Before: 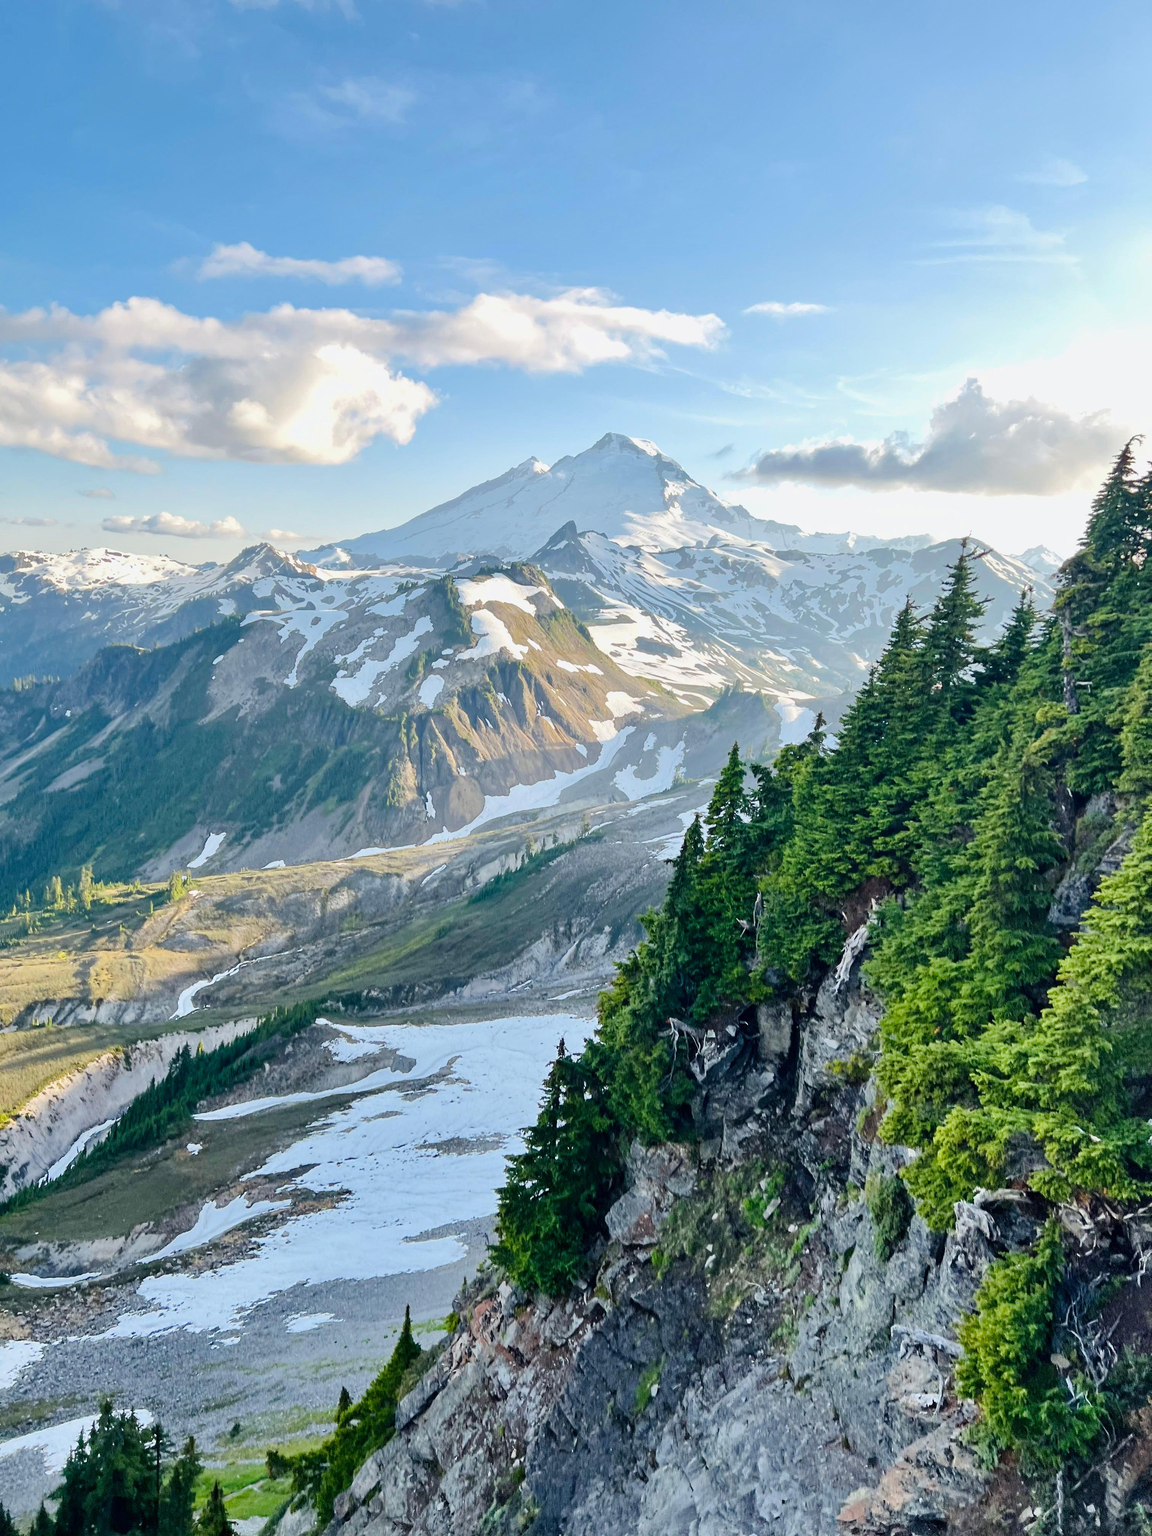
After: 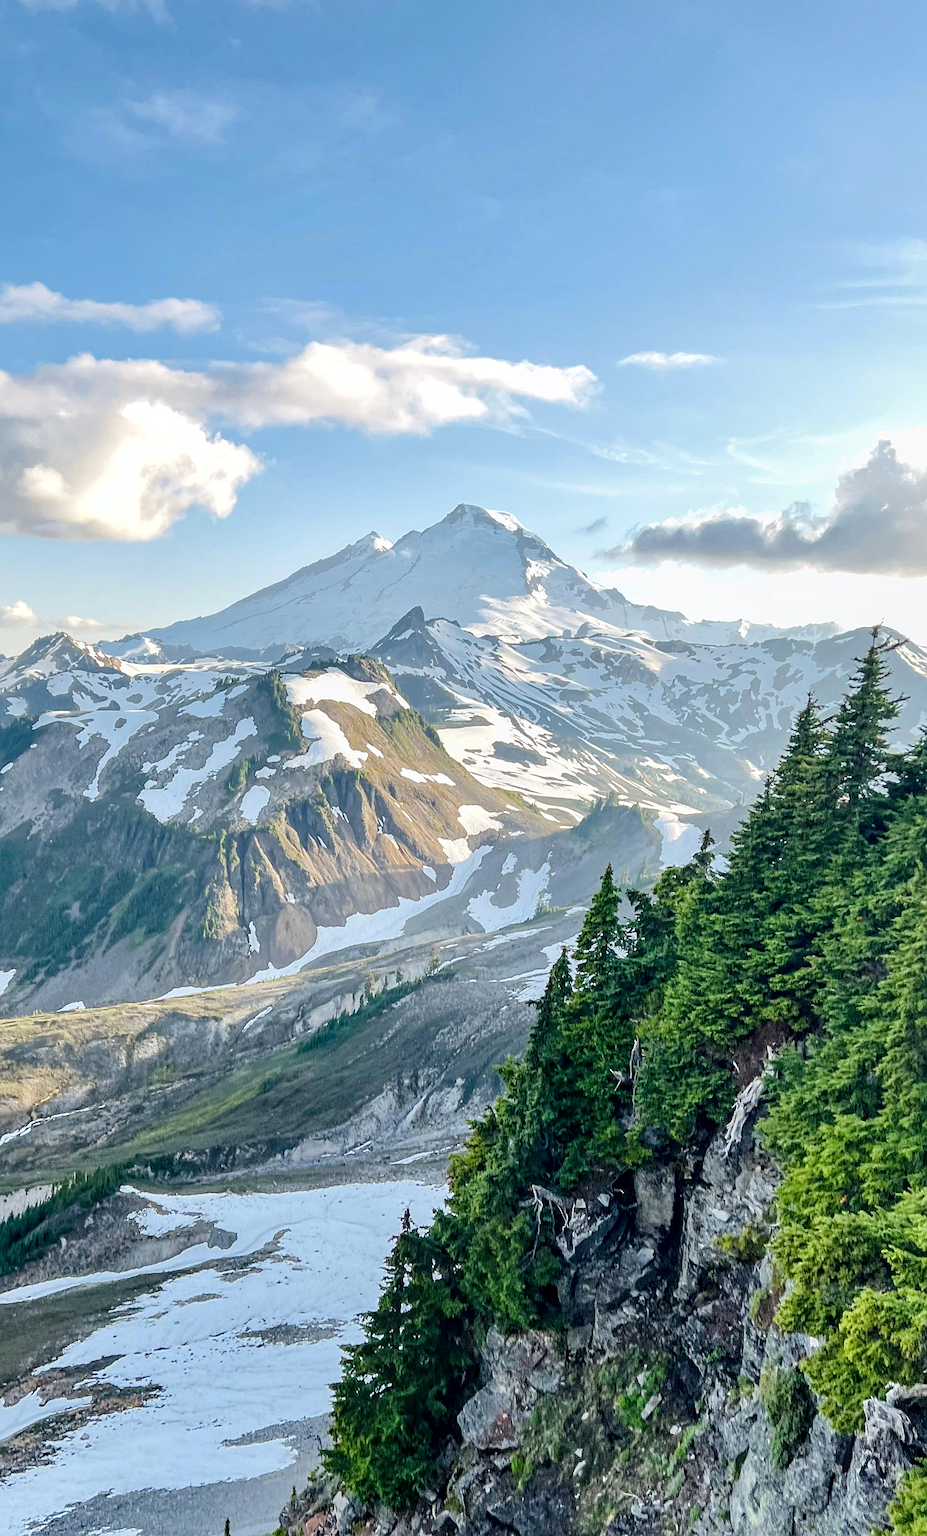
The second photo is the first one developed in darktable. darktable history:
crop: left 18.474%, right 12.333%, bottom 14.081%
local contrast: on, module defaults
contrast brightness saturation: saturation -0.035
sharpen: on, module defaults
